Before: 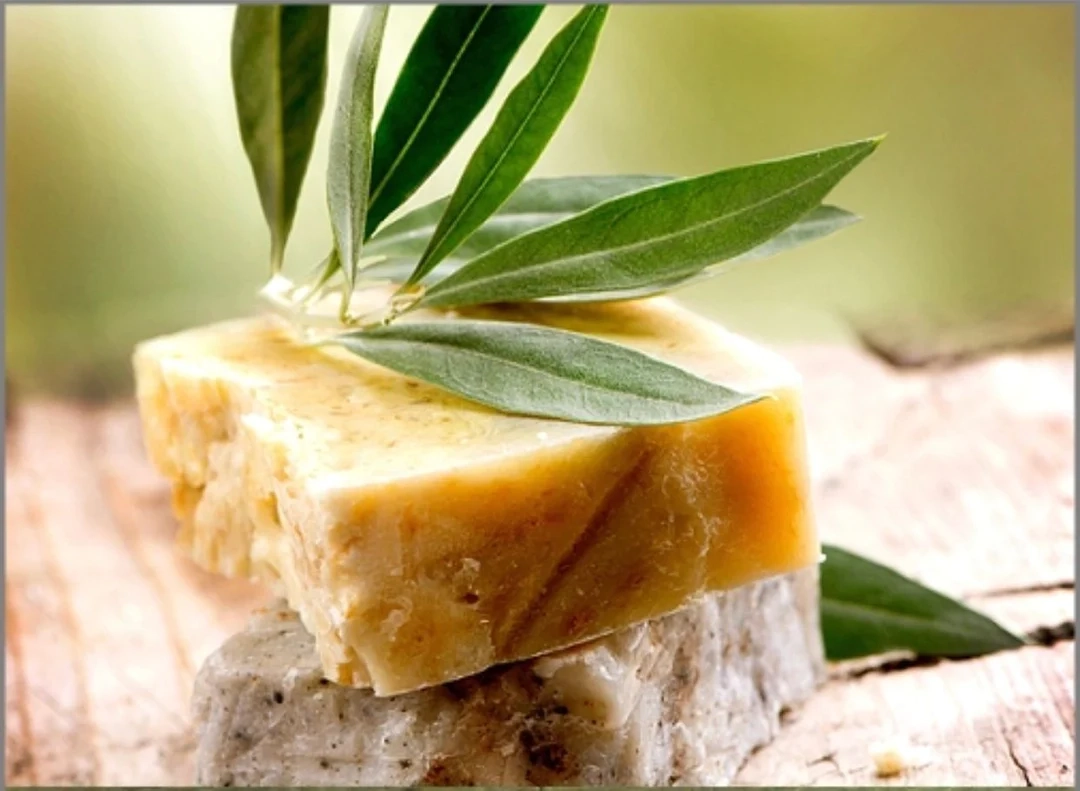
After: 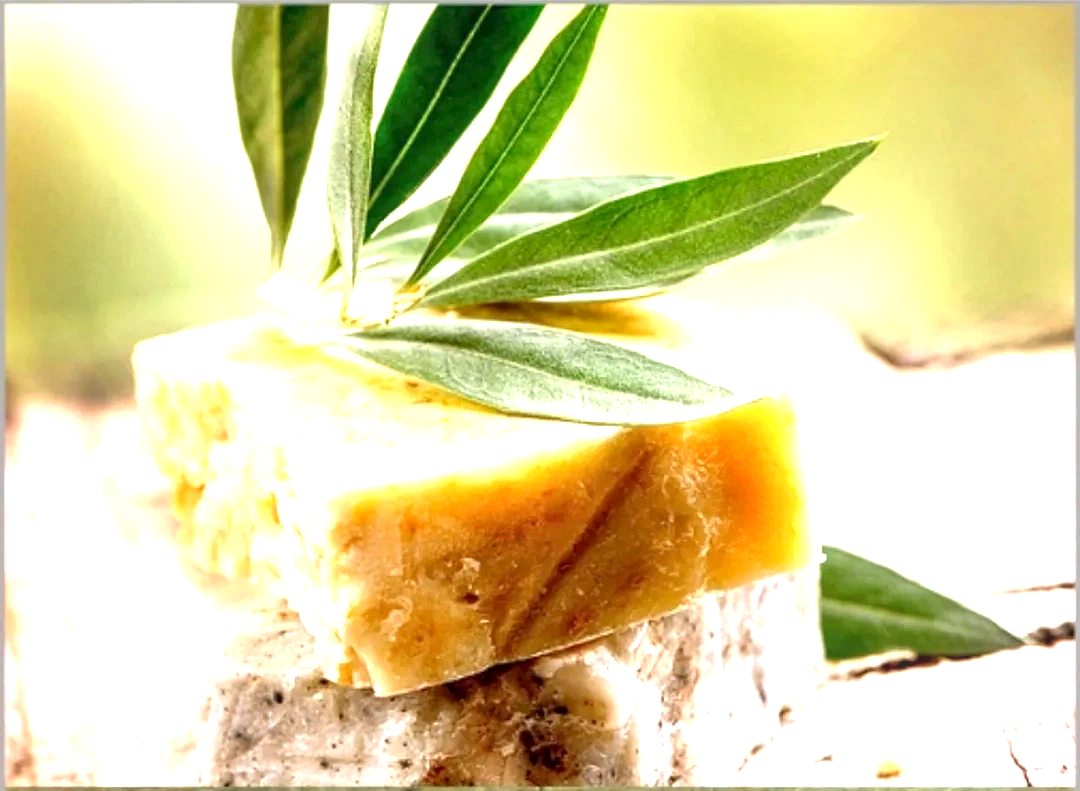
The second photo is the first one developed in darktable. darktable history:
exposure: black level correction 0.001, exposure 1.116 EV, compensate highlight preservation false
levels: levels [0, 0.498, 1]
local contrast: on, module defaults
